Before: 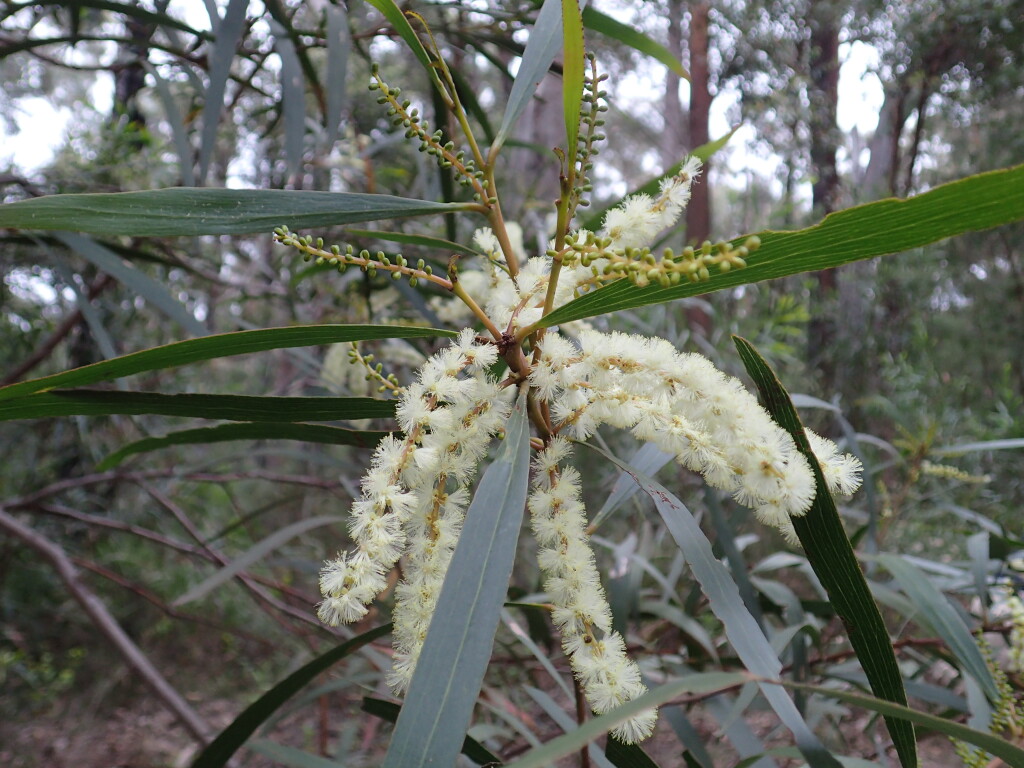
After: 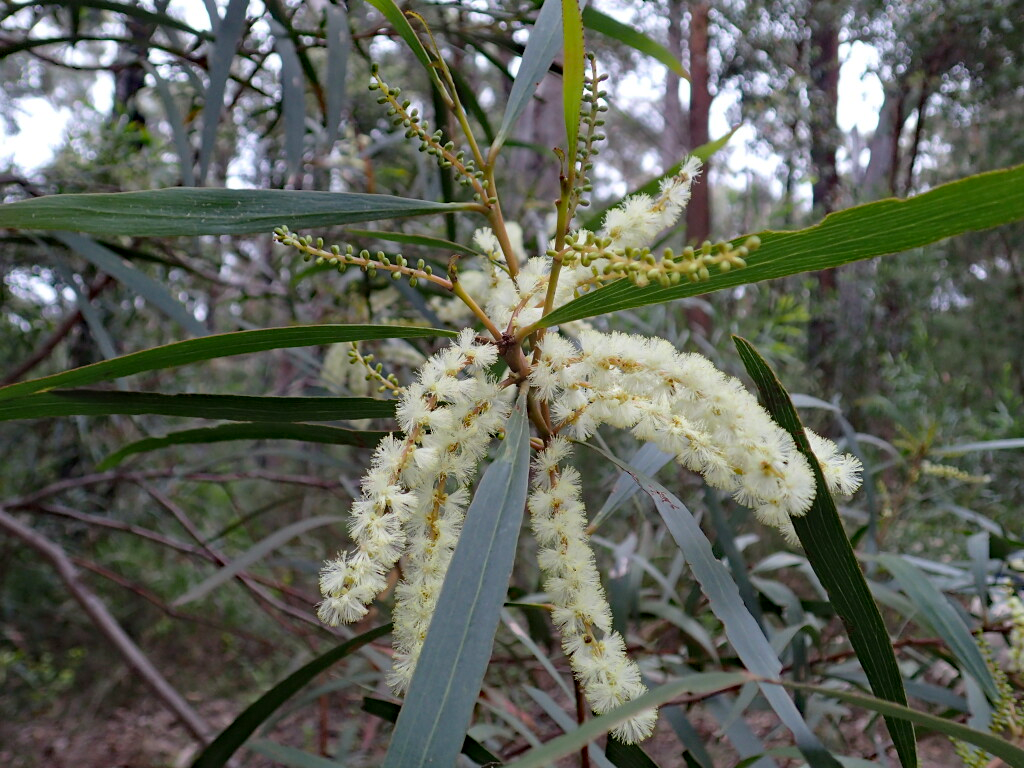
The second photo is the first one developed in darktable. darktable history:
haze removal: strength 0.295, distance 0.247, adaptive false
